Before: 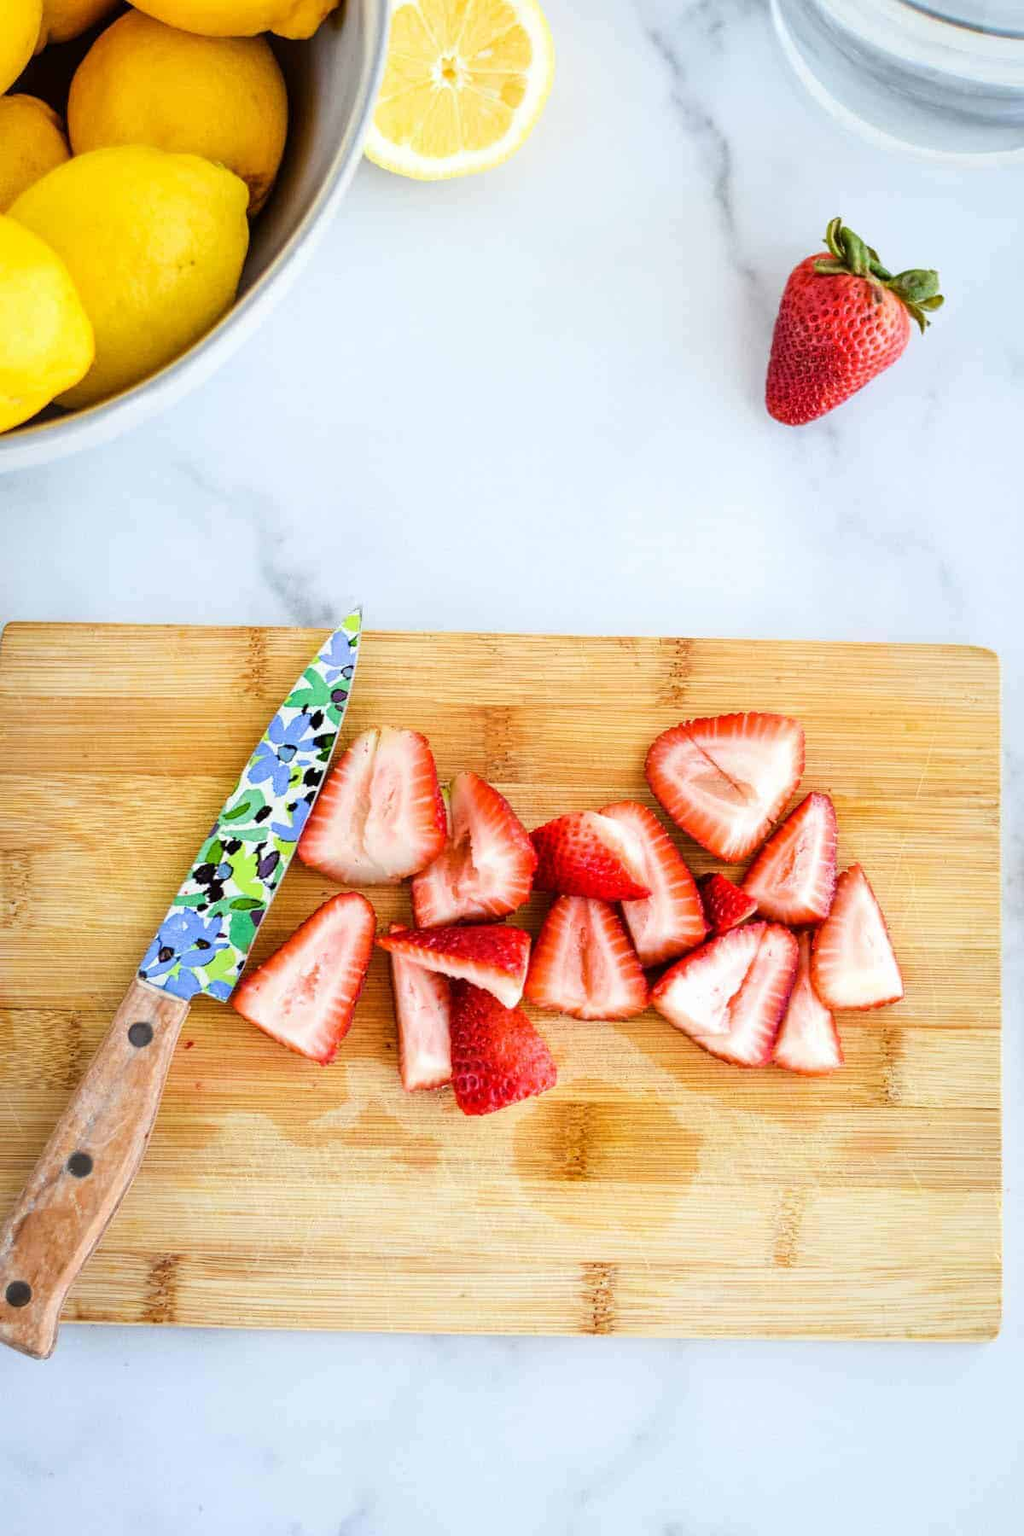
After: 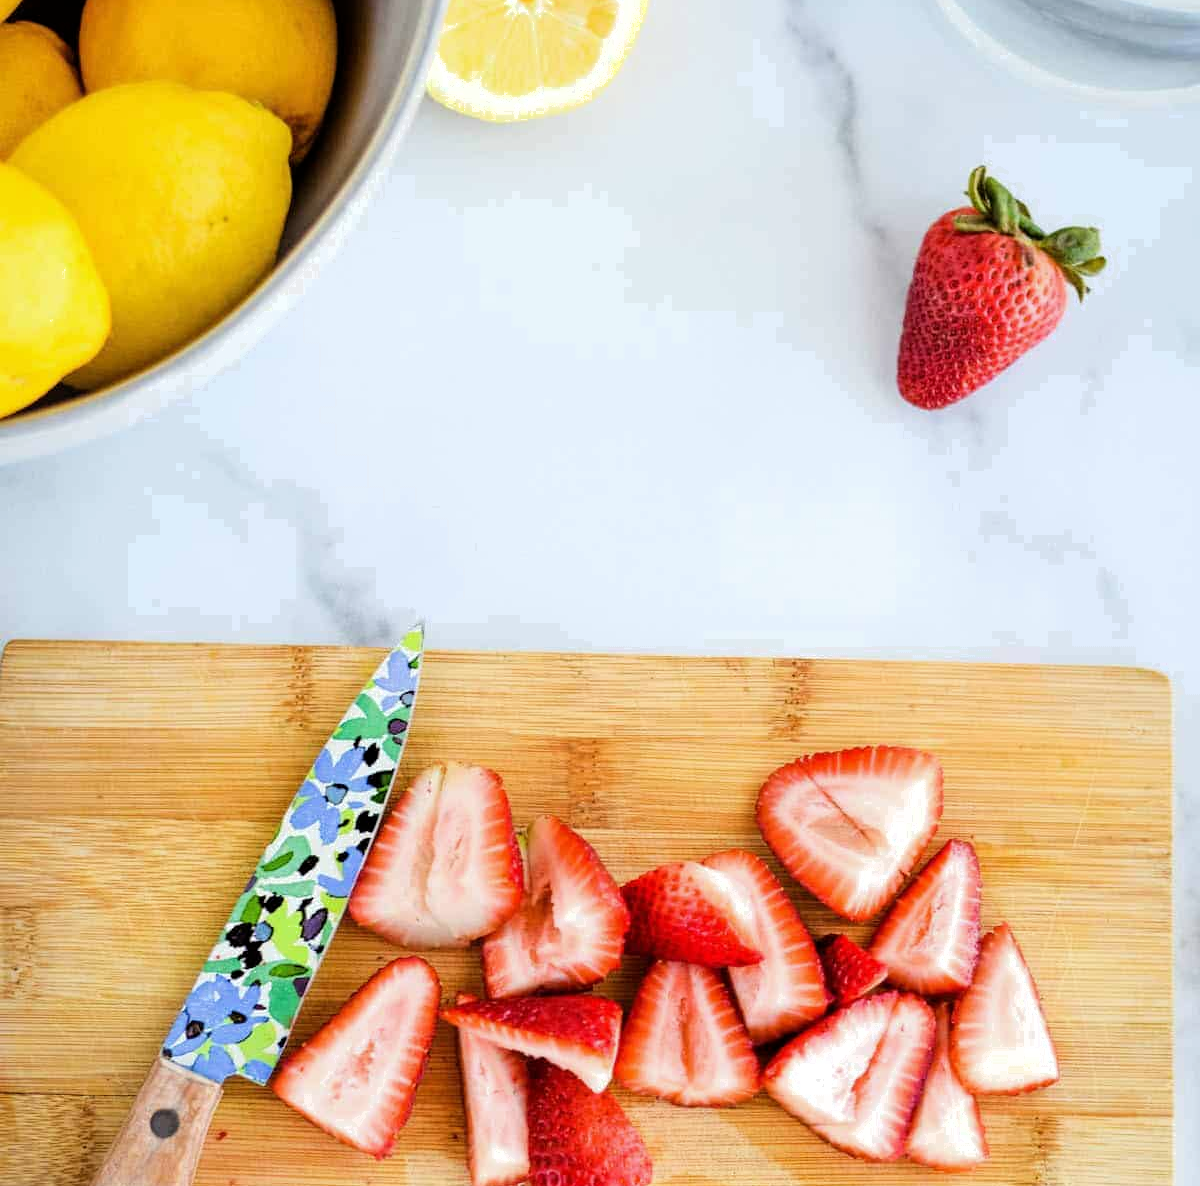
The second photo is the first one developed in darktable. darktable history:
filmic rgb: middle gray luminance 18.37%, black relative exposure -11.44 EV, white relative exposure 2.57 EV, target black luminance 0%, hardness 8.34, latitude 98.42%, contrast 1.084, shadows ↔ highlights balance 0.371%
crop and rotate: top 4.965%, bottom 29.139%
